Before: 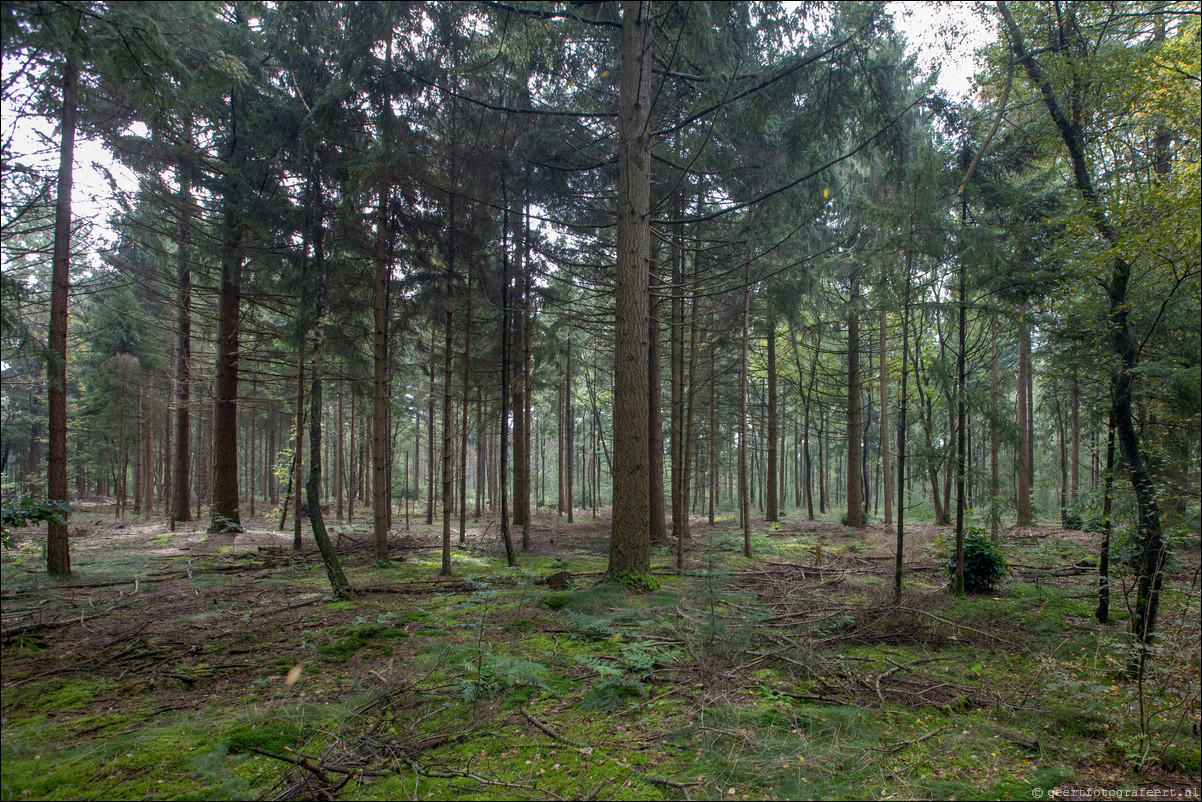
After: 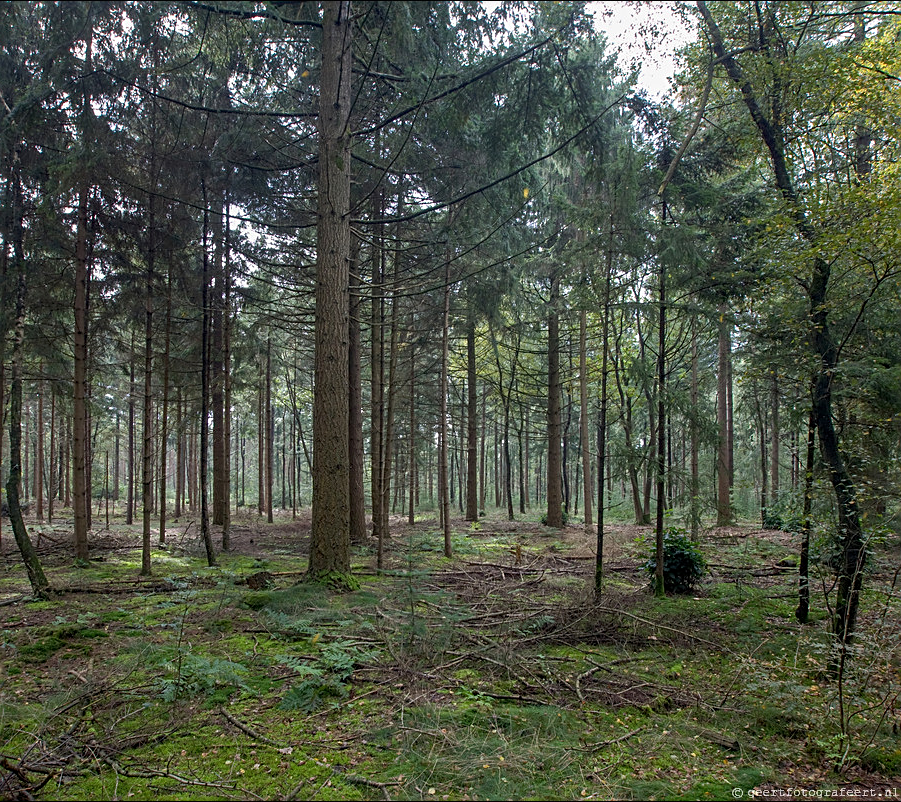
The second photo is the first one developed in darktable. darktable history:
sharpen: on, module defaults
crop and rotate: left 25.021%
